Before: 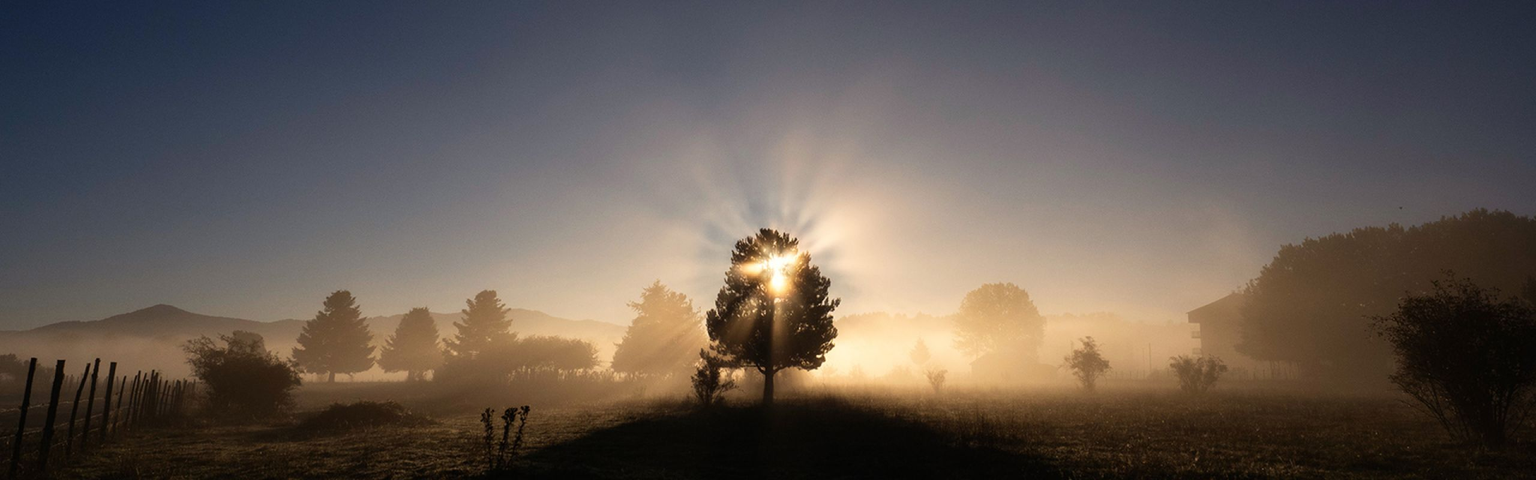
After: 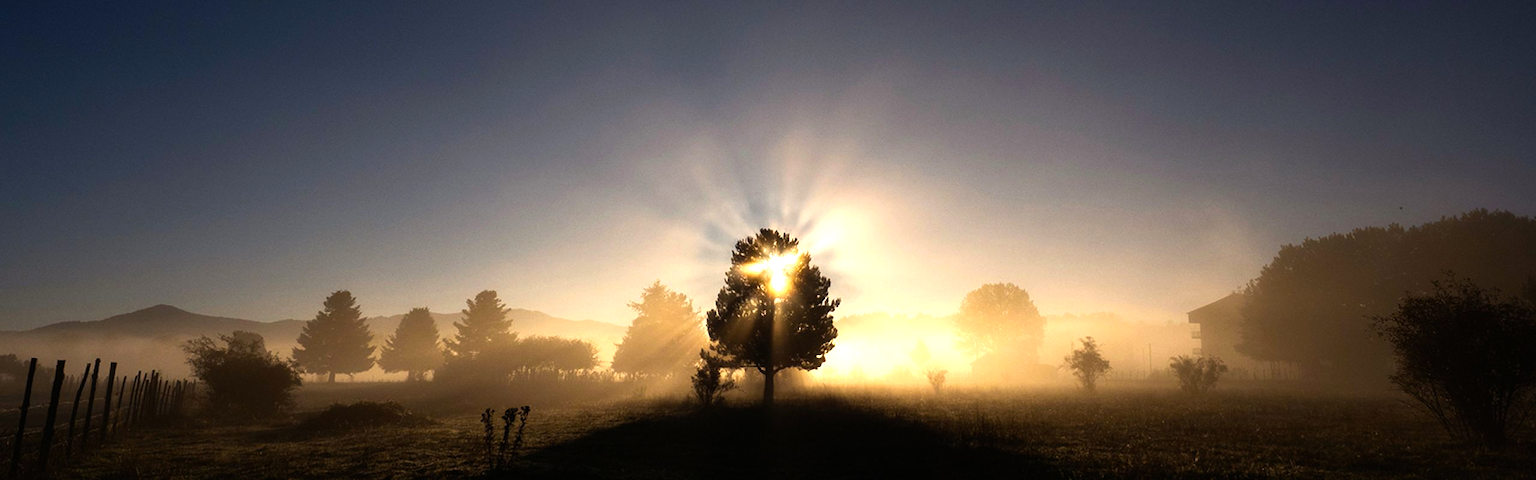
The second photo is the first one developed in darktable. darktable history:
exposure: compensate highlight preservation false
color balance rgb: perceptual saturation grading › global saturation 19.423%, perceptual brilliance grading › highlights 16.214%, perceptual brilliance grading › shadows -13.856%, contrast 4.793%
